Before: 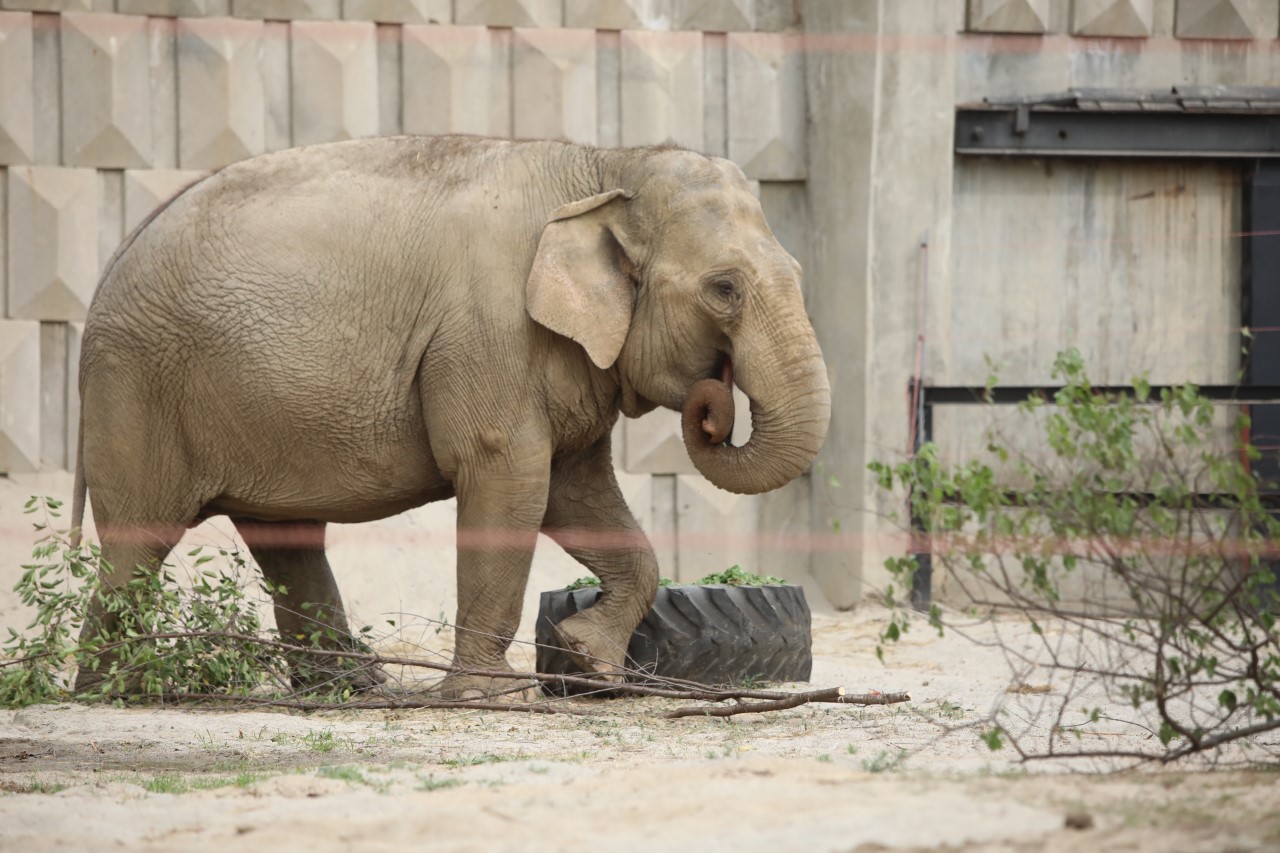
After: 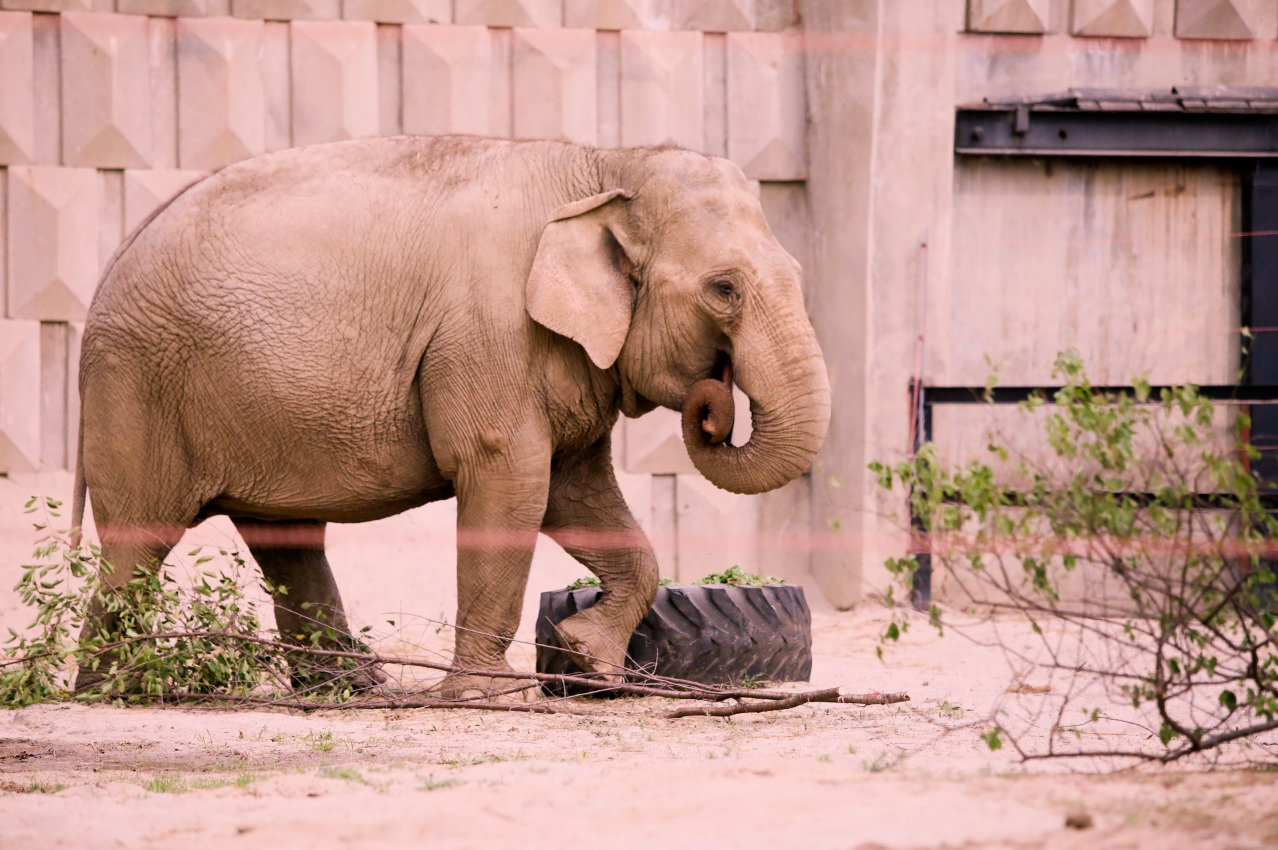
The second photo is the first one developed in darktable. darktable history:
filmic rgb: black relative exposure -7.65 EV, white relative exposure 4.56 EV, hardness 3.61
crop: top 0.05%, bottom 0.098%
tone equalizer: on, module defaults
color balance rgb: shadows lift › chroma 2.79%, shadows lift › hue 190.66°, power › hue 171.85°, highlights gain › chroma 2.16%, highlights gain › hue 75.26°, global offset › luminance -0.51%, perceptual saturation grading › highlights -33.8%, perceptual saturation grading › mid-tones 14.98%, perceptual saturation grading › shadows 48.43%, perceptual brilliance grading › highlights 15.68%, perceptual brilliance grading › mid-tones 6.62%, perceptual brilliance grading › shadows -14.98%, global vibrance 11.32%, contrast 5.05%
white balance: red 1.188, blue 1.11
color correction: highlights a* -0.137, highlights b* 0.137
velvia: on, module defaults
